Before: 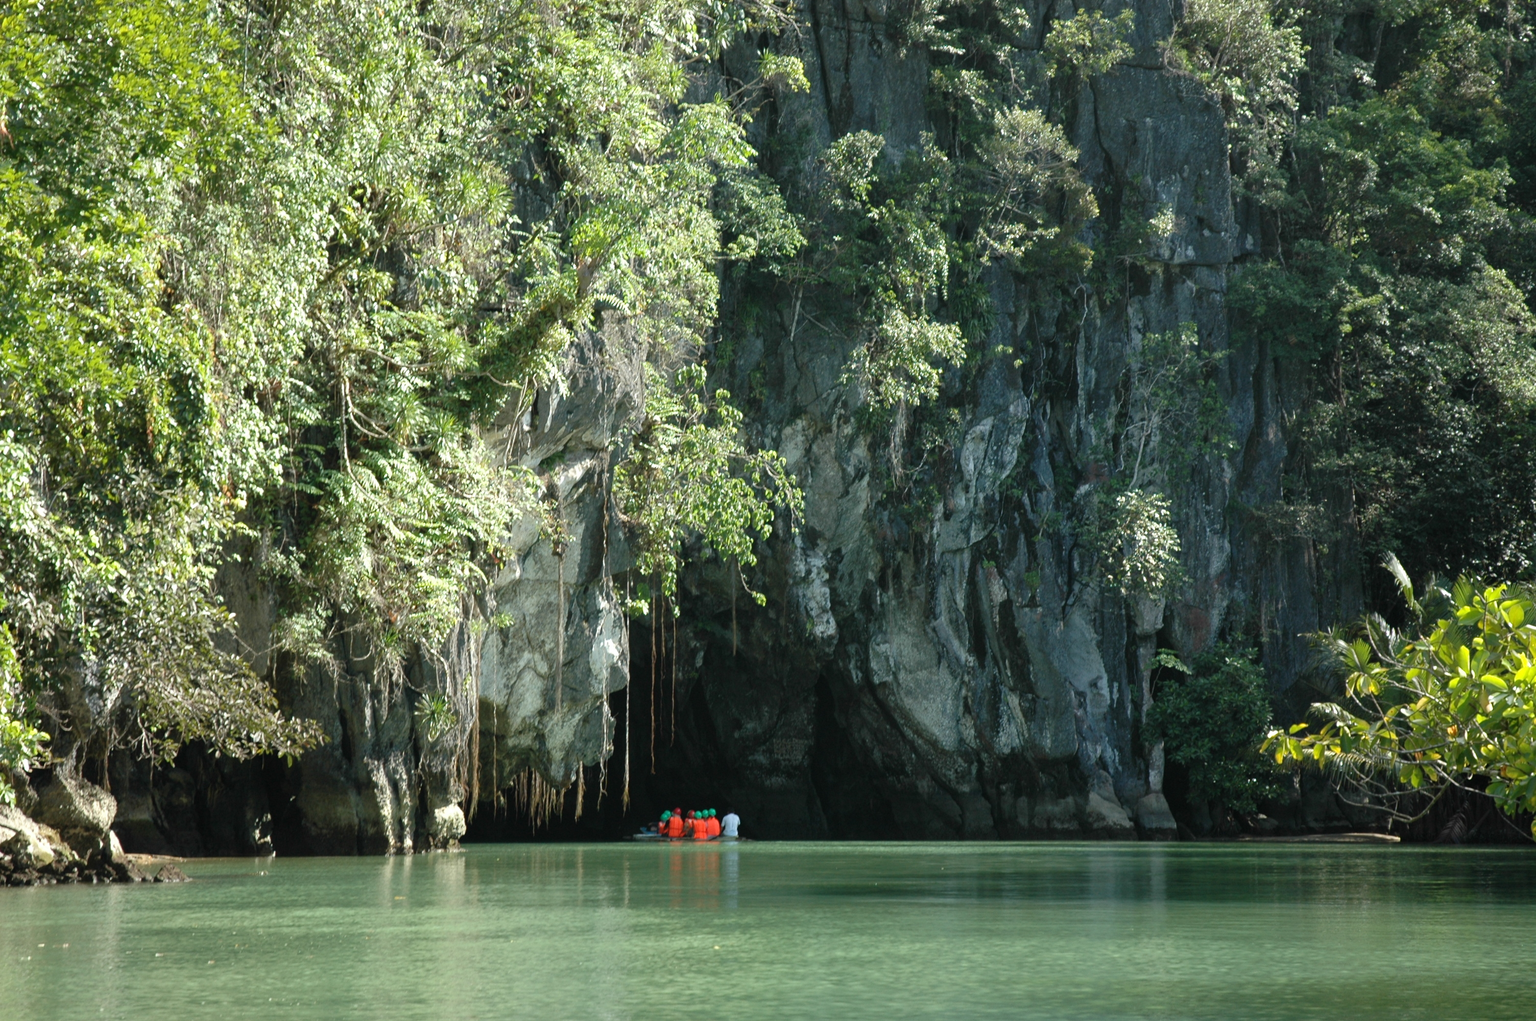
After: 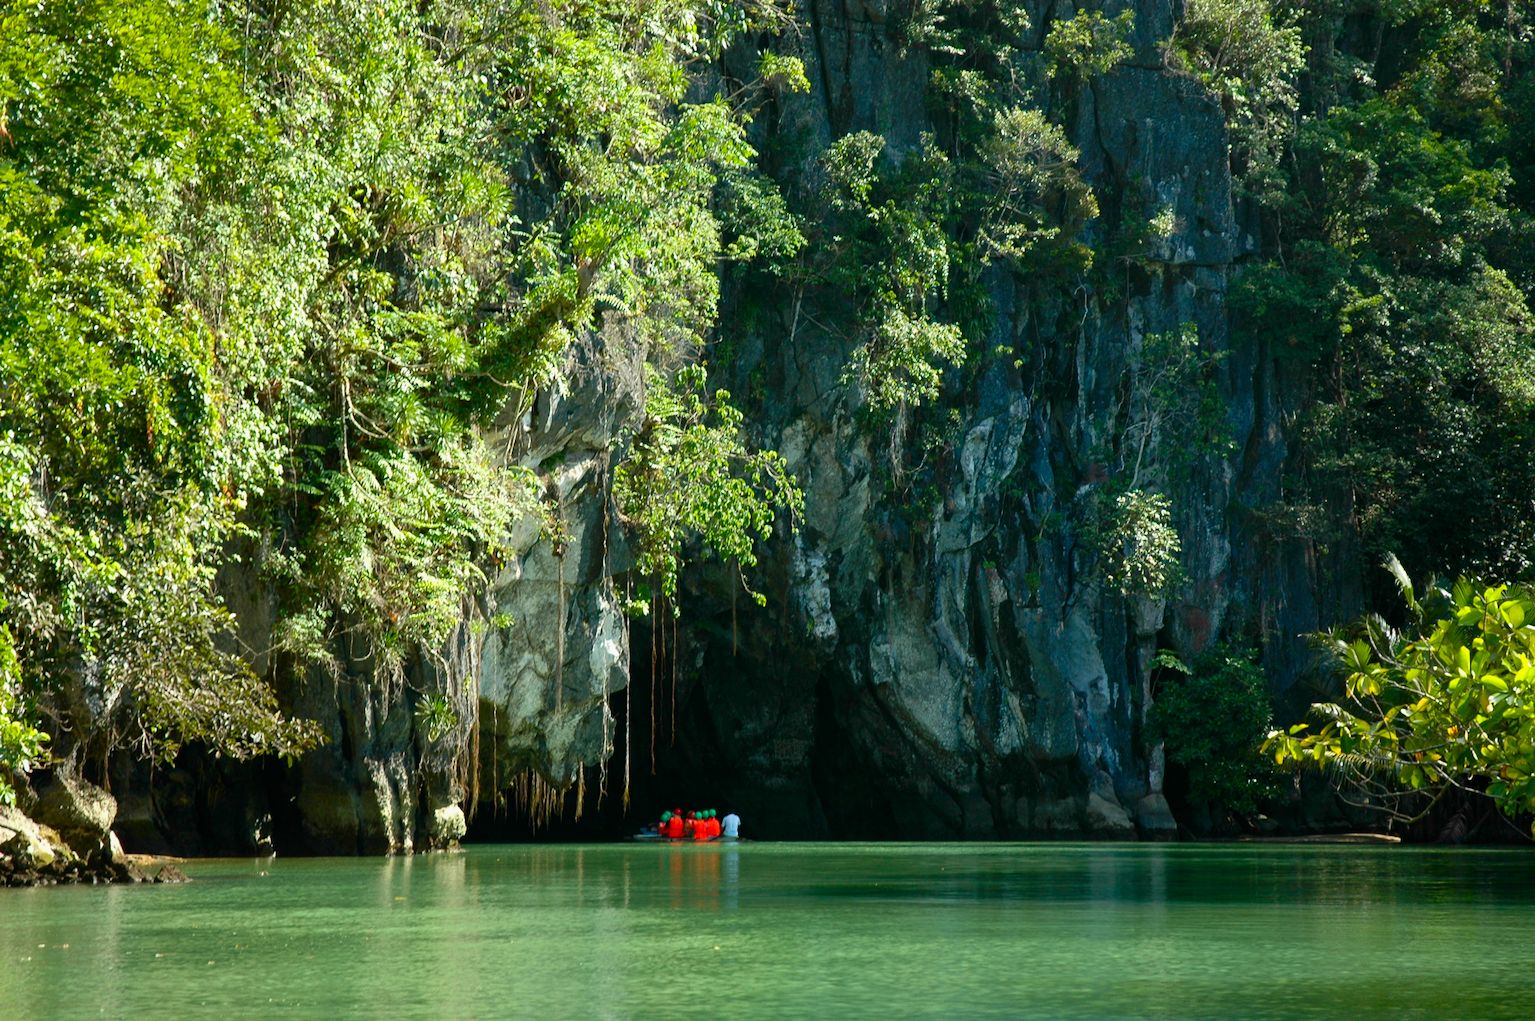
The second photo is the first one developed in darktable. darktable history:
color balance rgb: power › hue 213.75°, perceptual saturation grading › global saturation 0.611%, global vibrance 50.605%
contrast brightness saturation: contrast 0.125, brightness -0.045, saturation 0.164
exposure: black level correction 0.002, exposure -0.108 EV, compensate highlight preservation false
